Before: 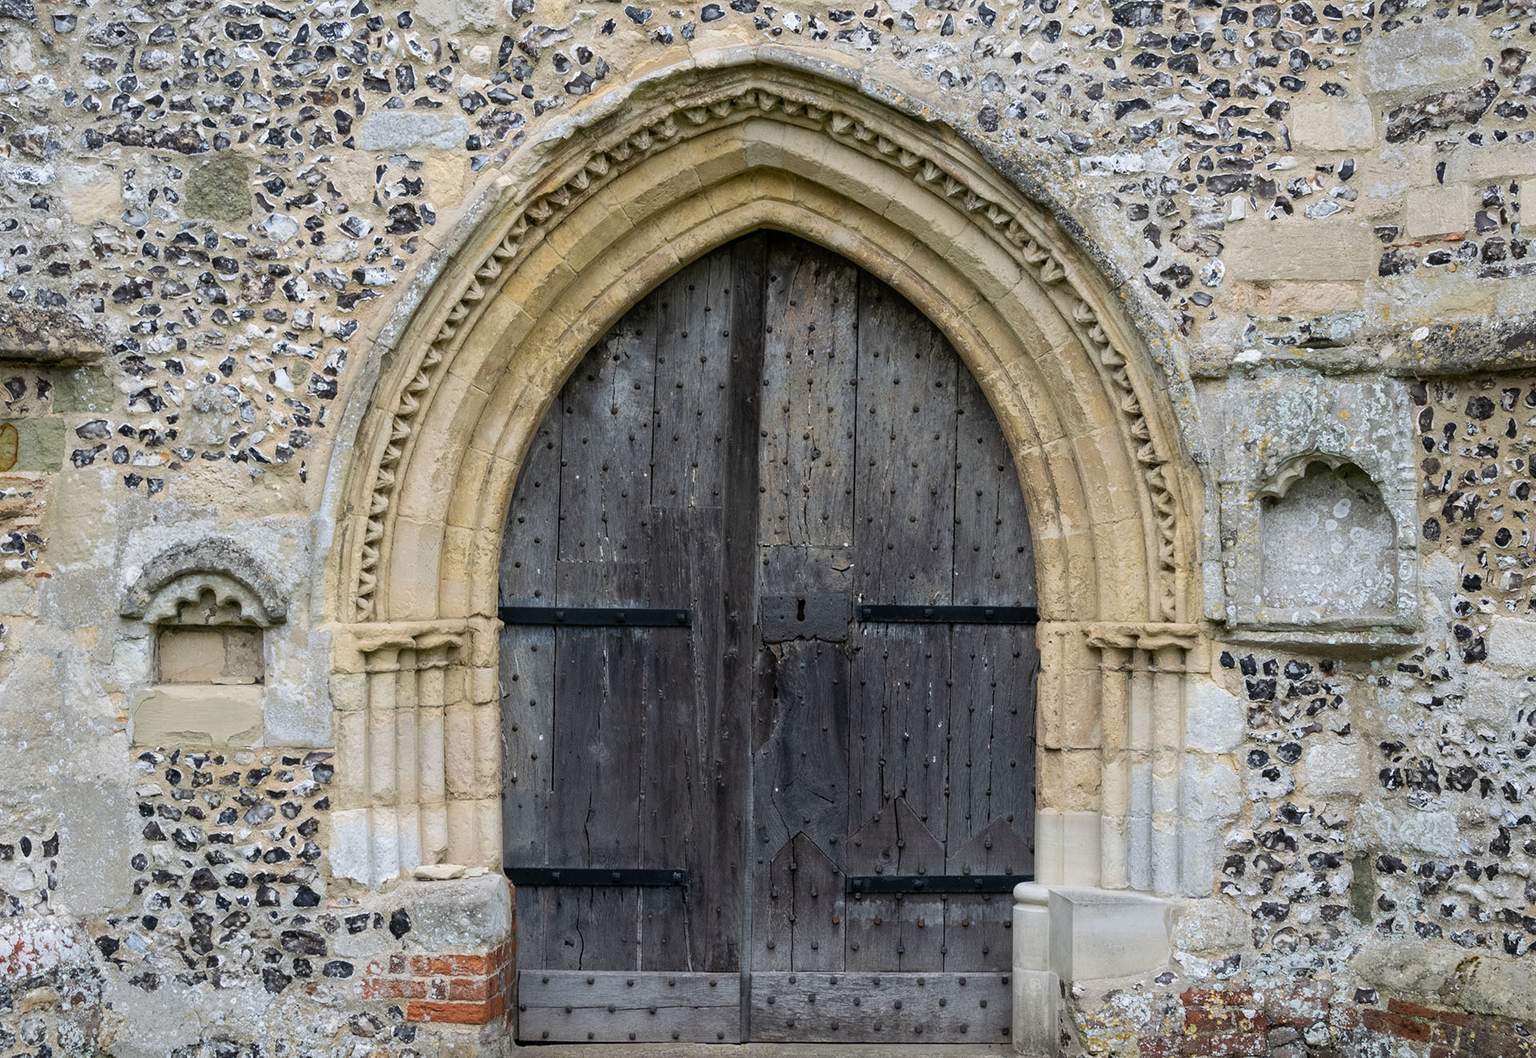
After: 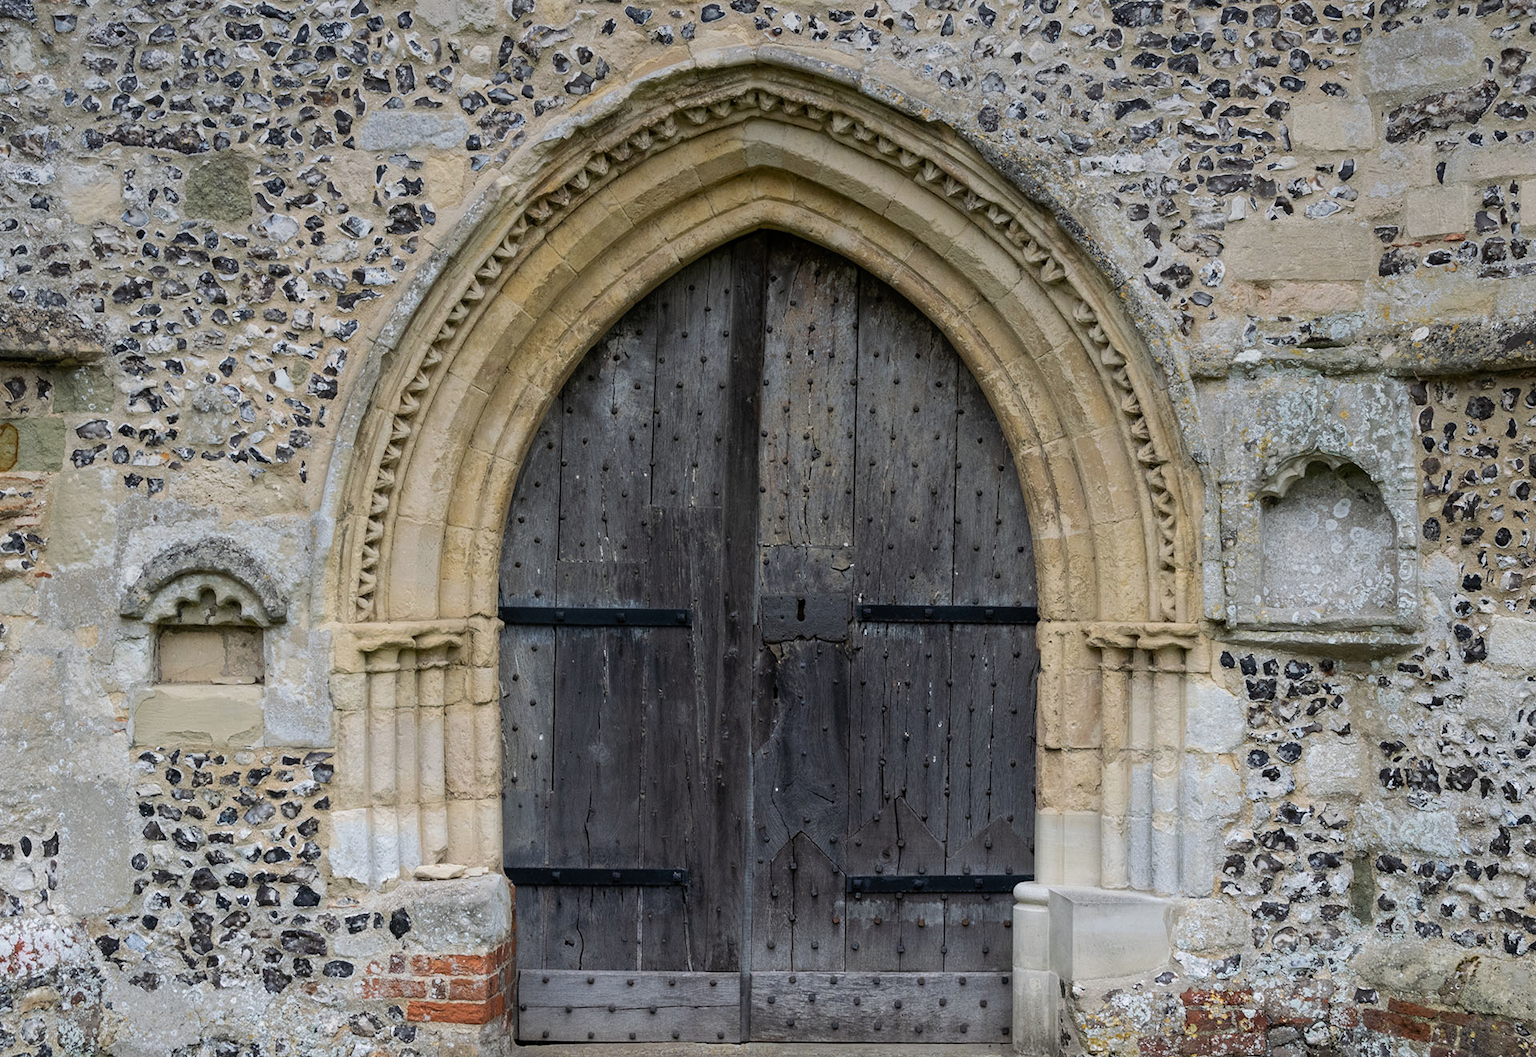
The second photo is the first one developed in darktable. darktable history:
graduated density: on, module defaults
color zones: curves: ch2 [(0, 0.5) (0.143, 0.5) (0.286, 0.489) (0.415, 0.421) (0.571, 0.5) (0.714, 0.5) (0.857, 0.5) (1, 0.5)]
